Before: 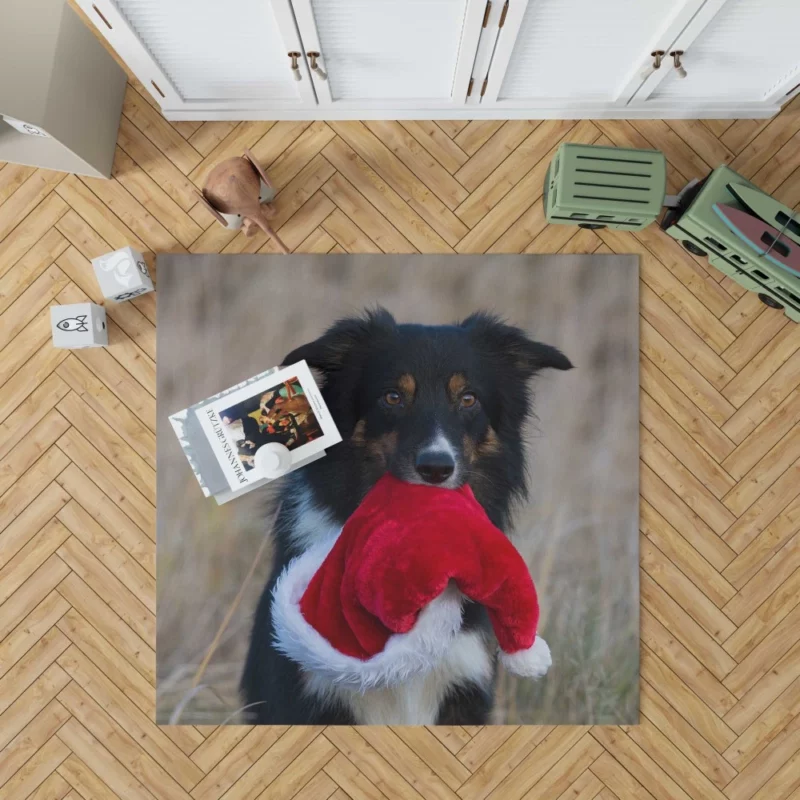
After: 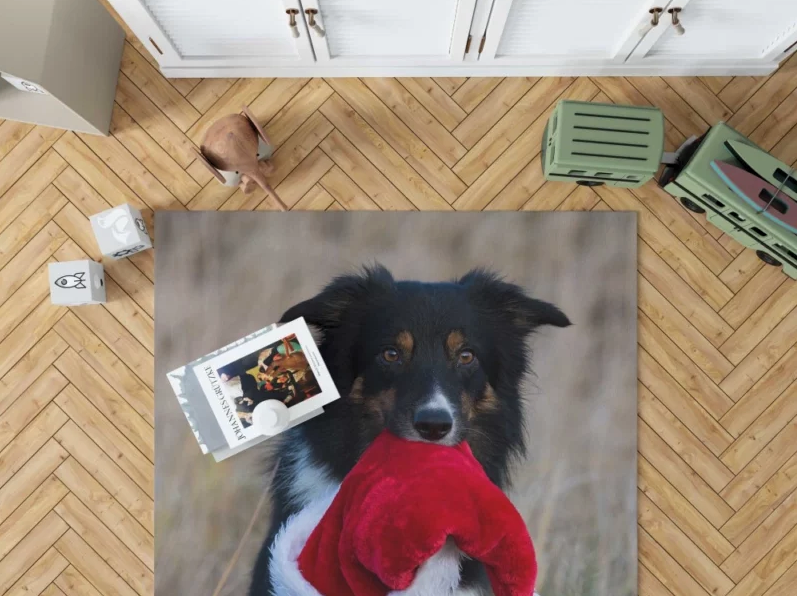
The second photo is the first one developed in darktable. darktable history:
levels: levels [0.016, 0.492, 0.969]
crop: left 0.307%, top 5.493%, bottom 19.916%
